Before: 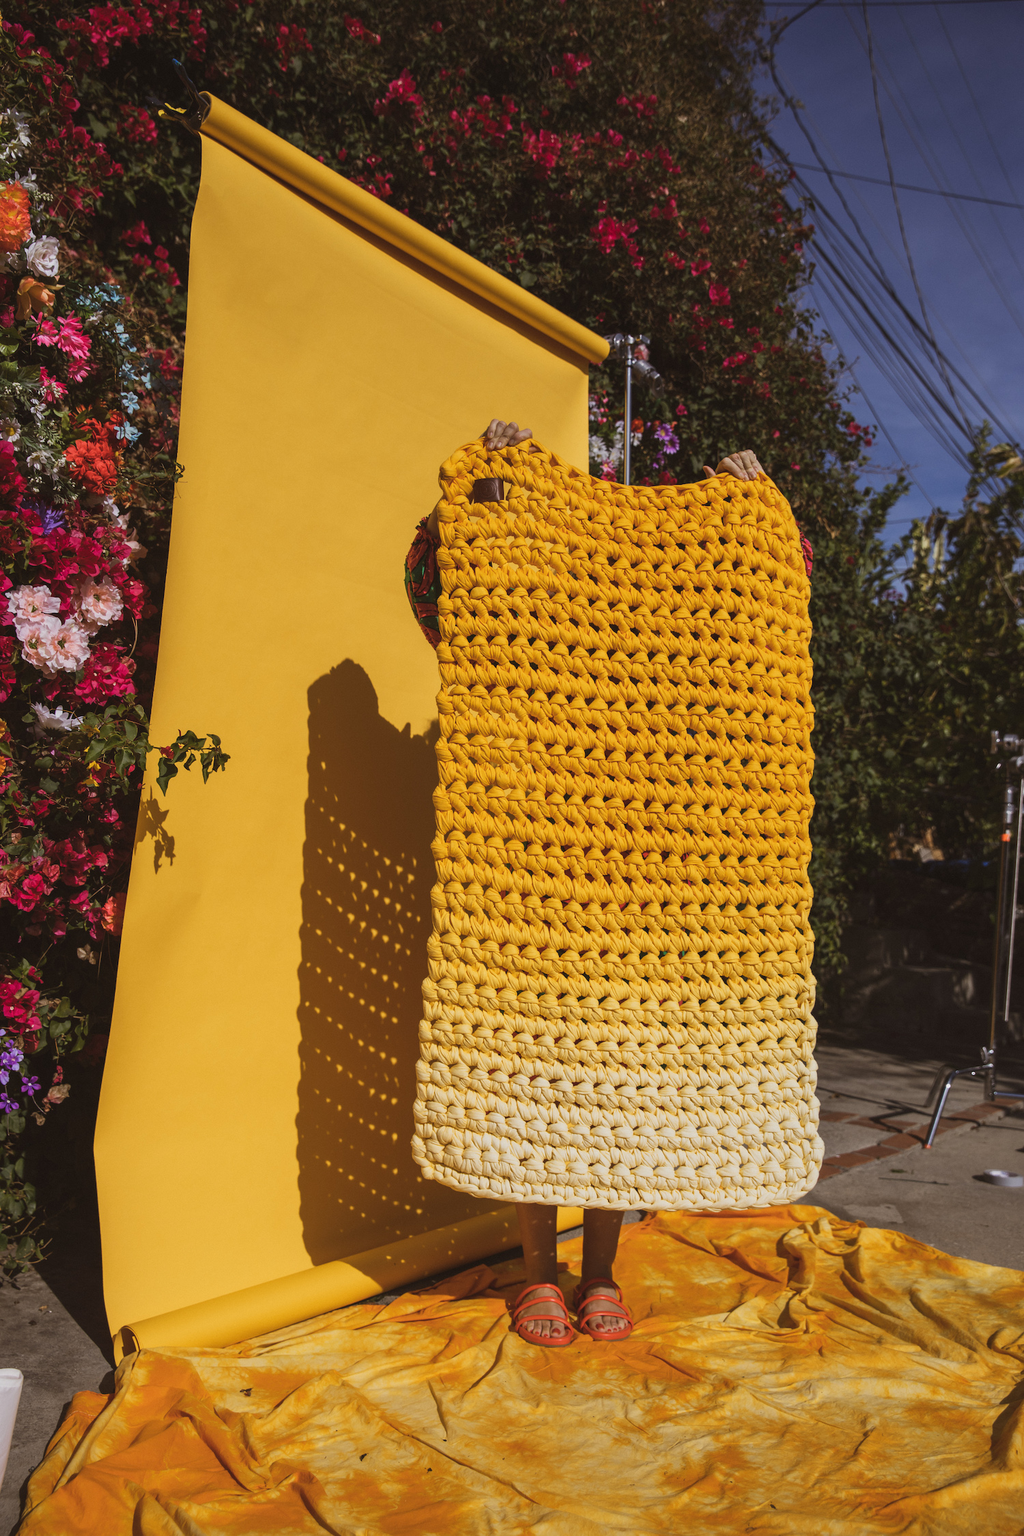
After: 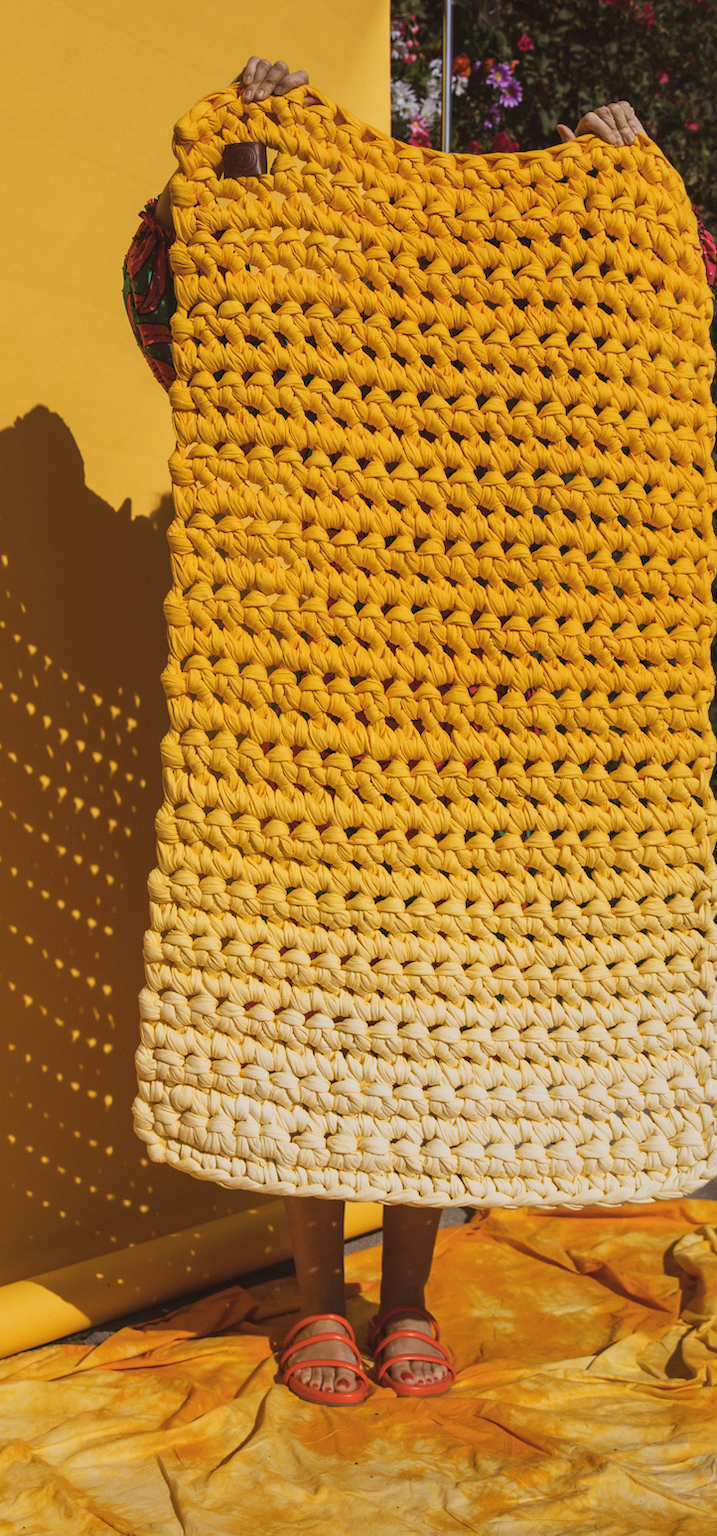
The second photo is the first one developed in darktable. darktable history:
crop: left 31.324%, top 24.765%, right 20.453%, bottom 6.451%
